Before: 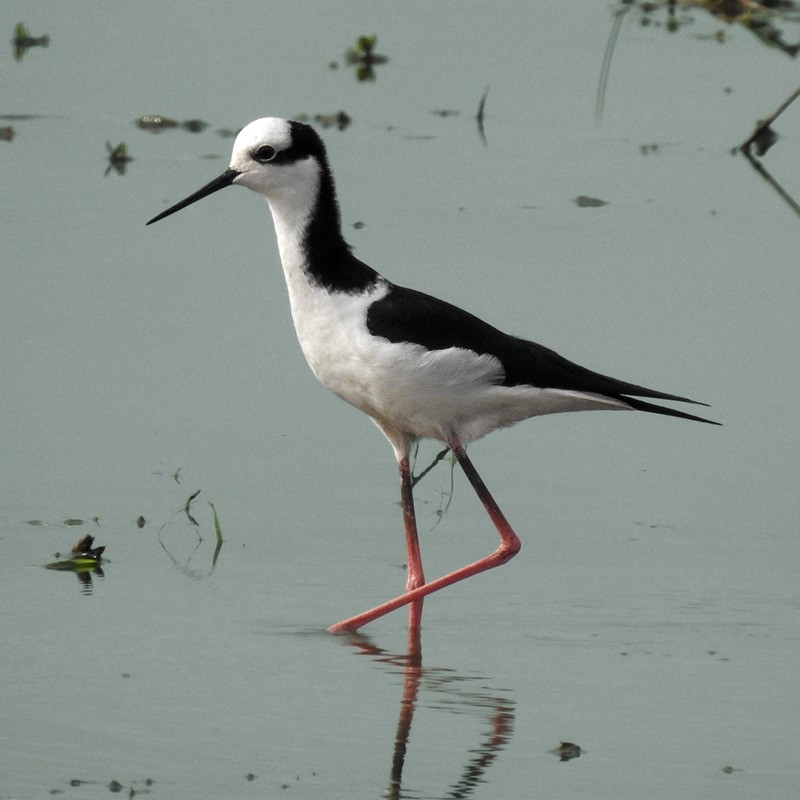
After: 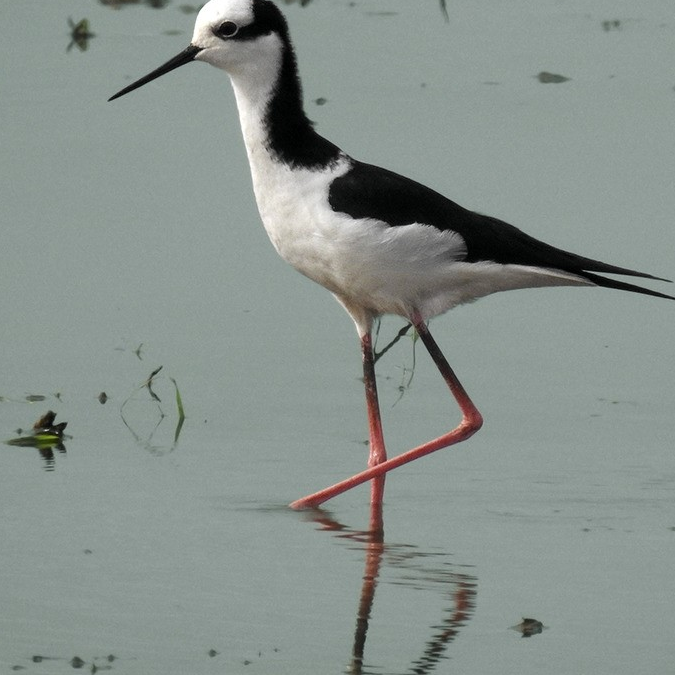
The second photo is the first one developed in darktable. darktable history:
color balance rgb: global vibrance 0.5%
crop and rotate: left 4.842%, top 15.51%, right 10.668%
